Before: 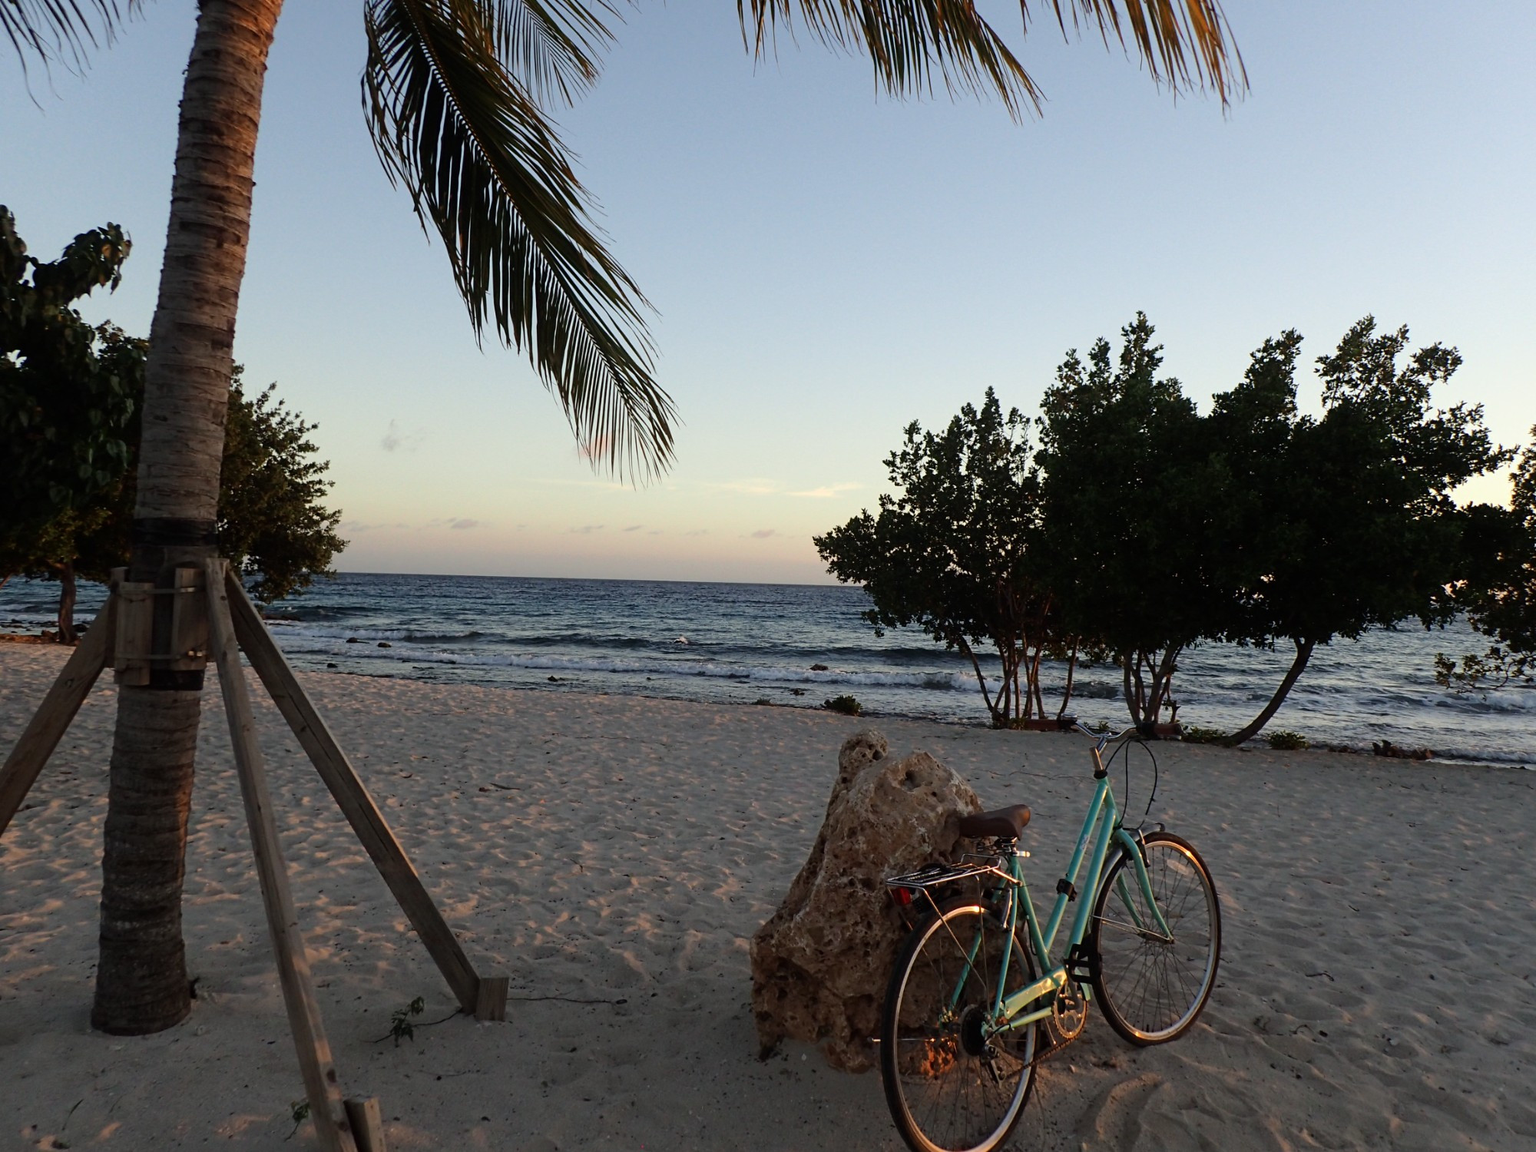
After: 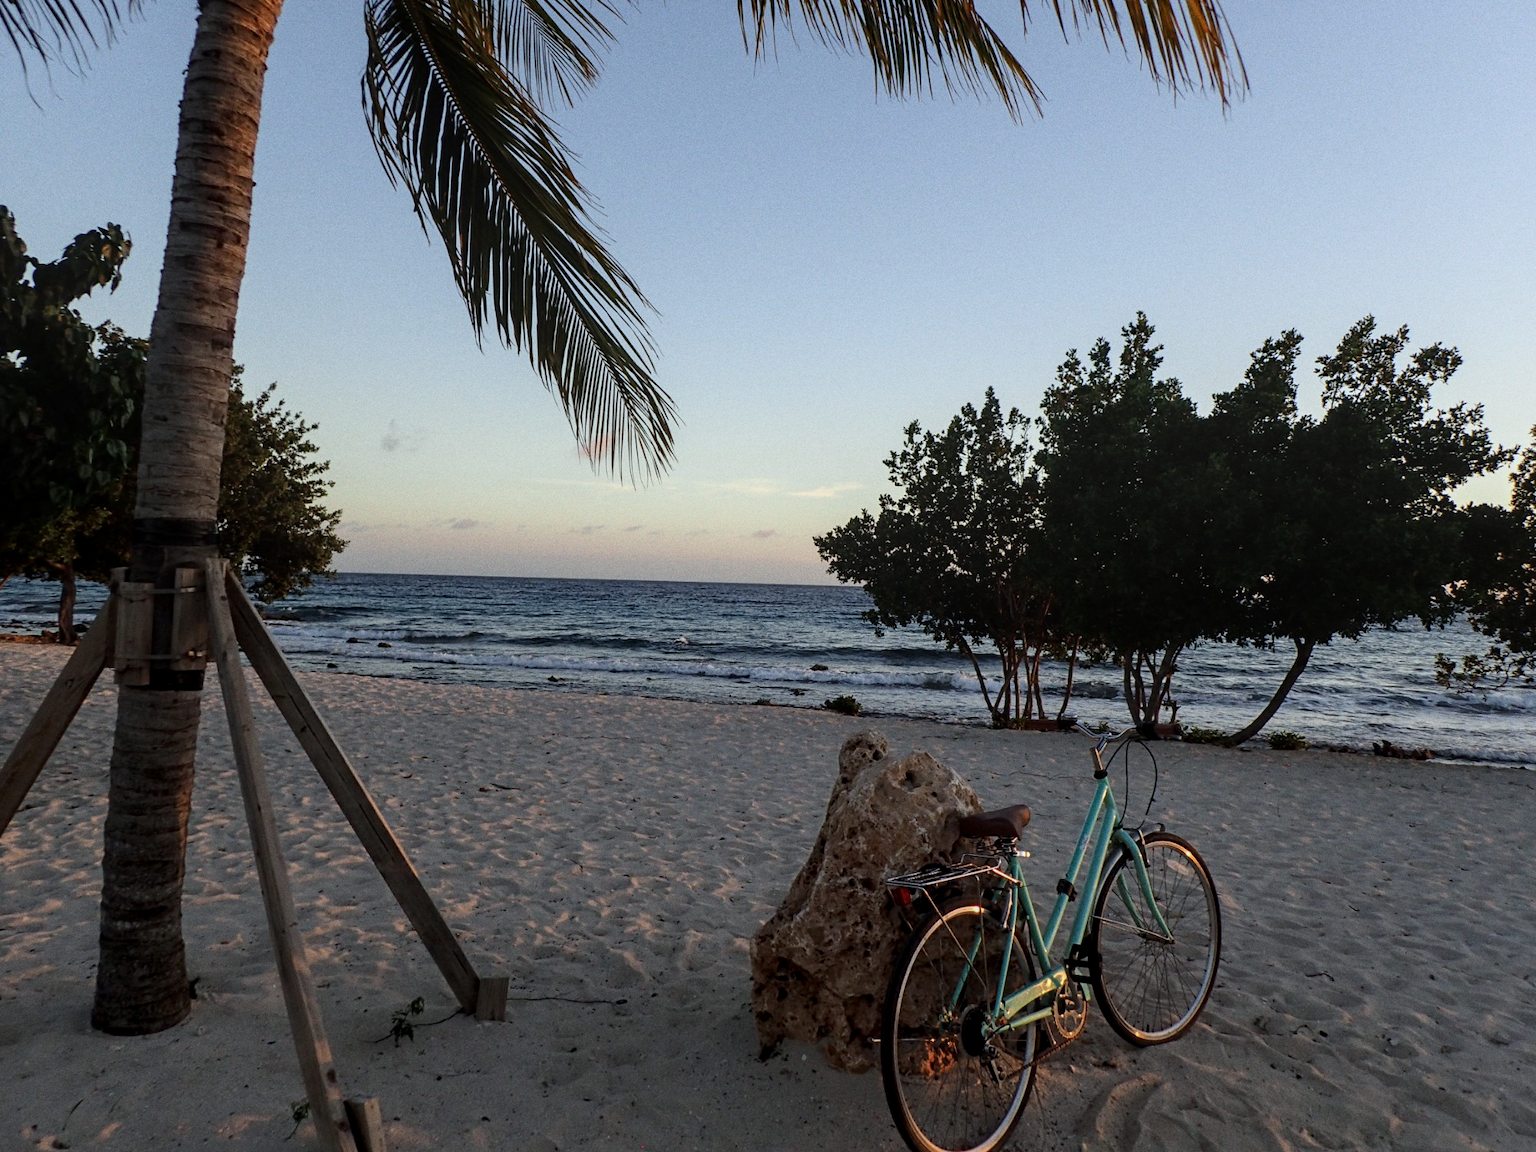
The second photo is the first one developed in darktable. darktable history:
exposure: exposure -0.072 EV, compensate highlight preservation false
grain: coarseness 0.09 ISO
white balance: red 0.976, blue 1.04
local contrast: on, module defaults
